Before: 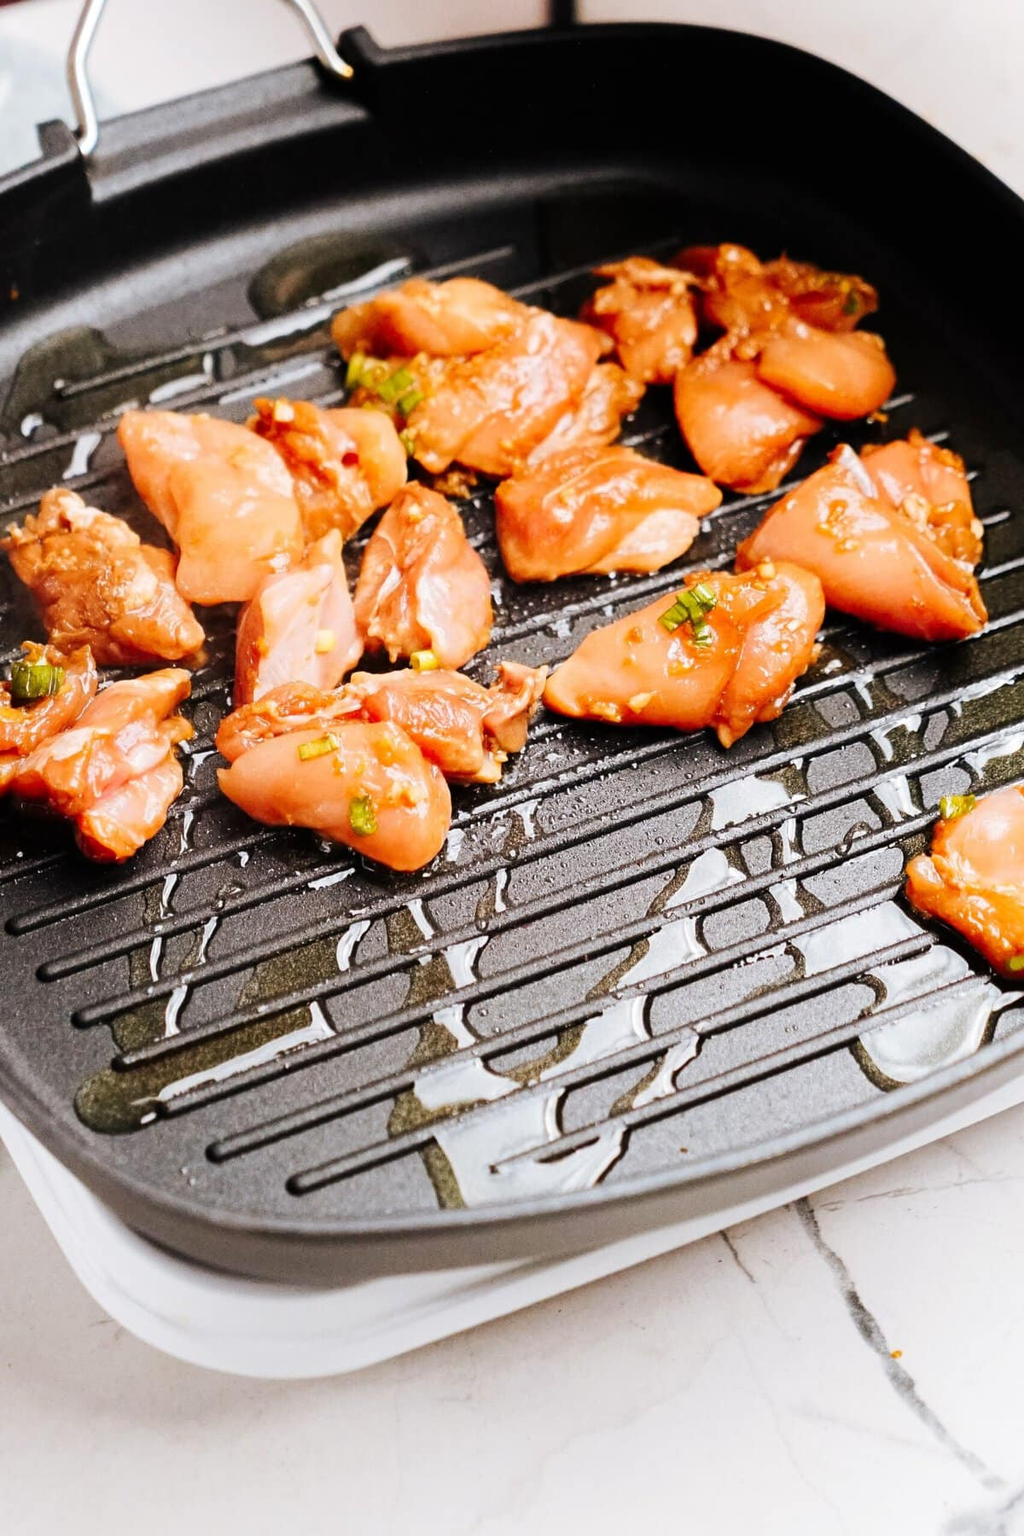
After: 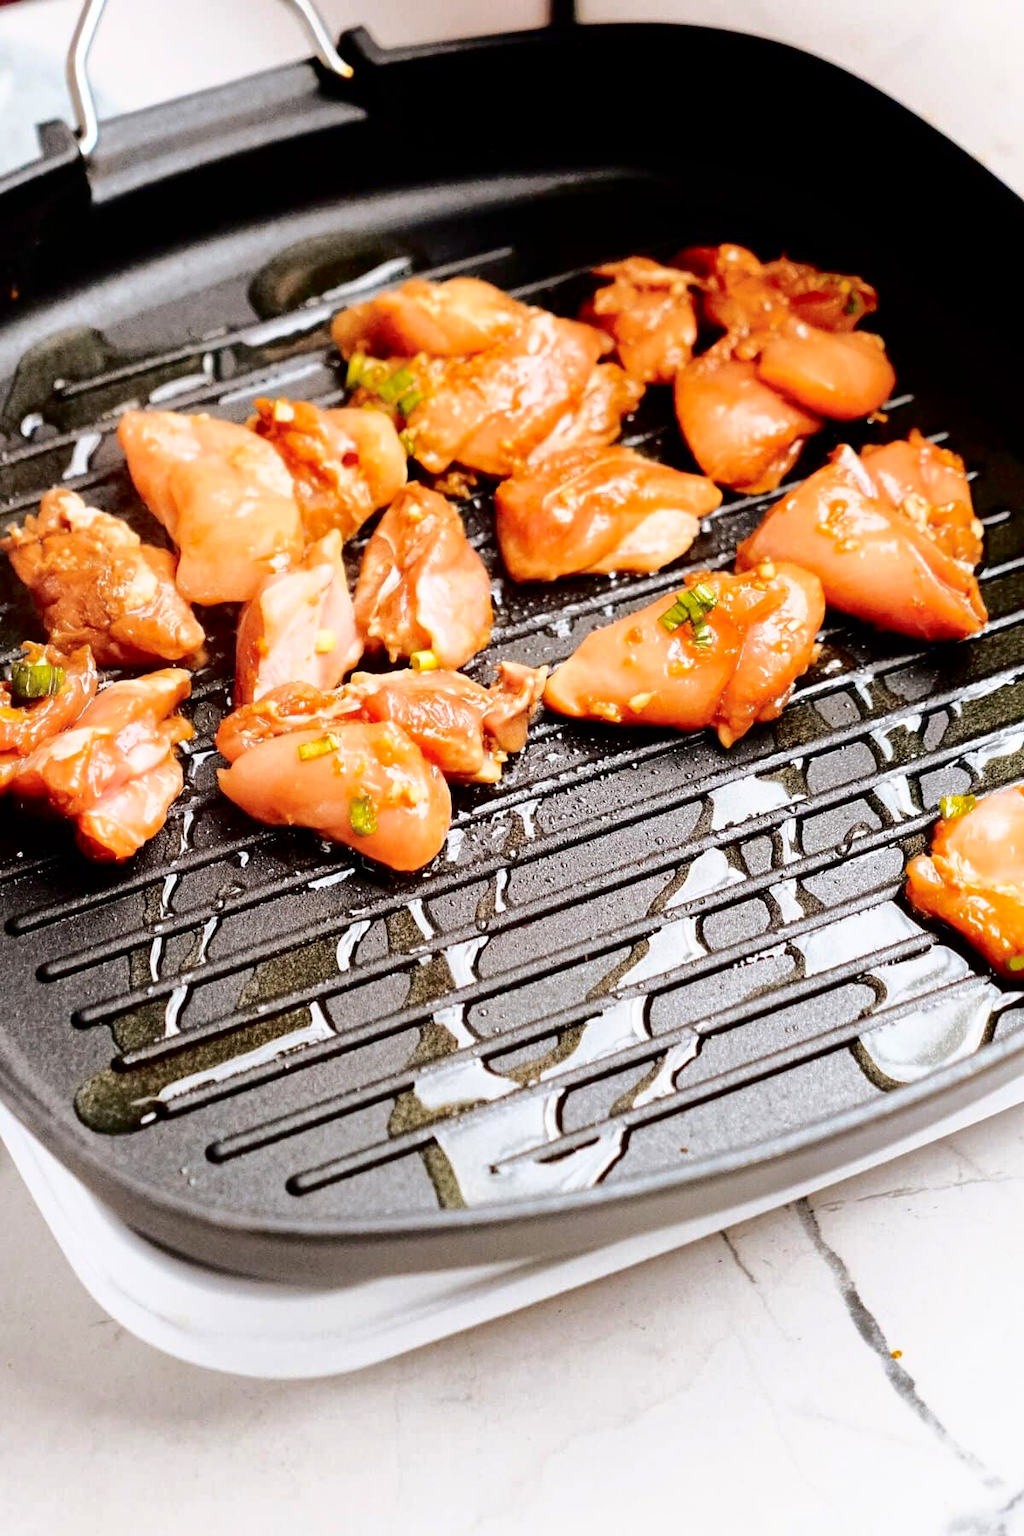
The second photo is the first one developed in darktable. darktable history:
tone curve: curves: ch0 [(0, 0) (0.003, 0) (0.011, 0.001) (0.025, 0.001) (0.044, 0.003) (0.069, 0.009) (0.1, 0.018) (0.136, 0.032) (0.177, 0.074) (0.224, 0.13) (0.277, 0.218) (0.335, 0.321) (0.399, 0.425) (0.468, 0.523) (0.543, 0.617) (0.623, 0.708) (0.709, 0.789) (0.801, 0.873) (0.898, 0.967) (1, 1)], color space Lab, independent channels, preserve colors none
shadows and highlights: on, module defaults
